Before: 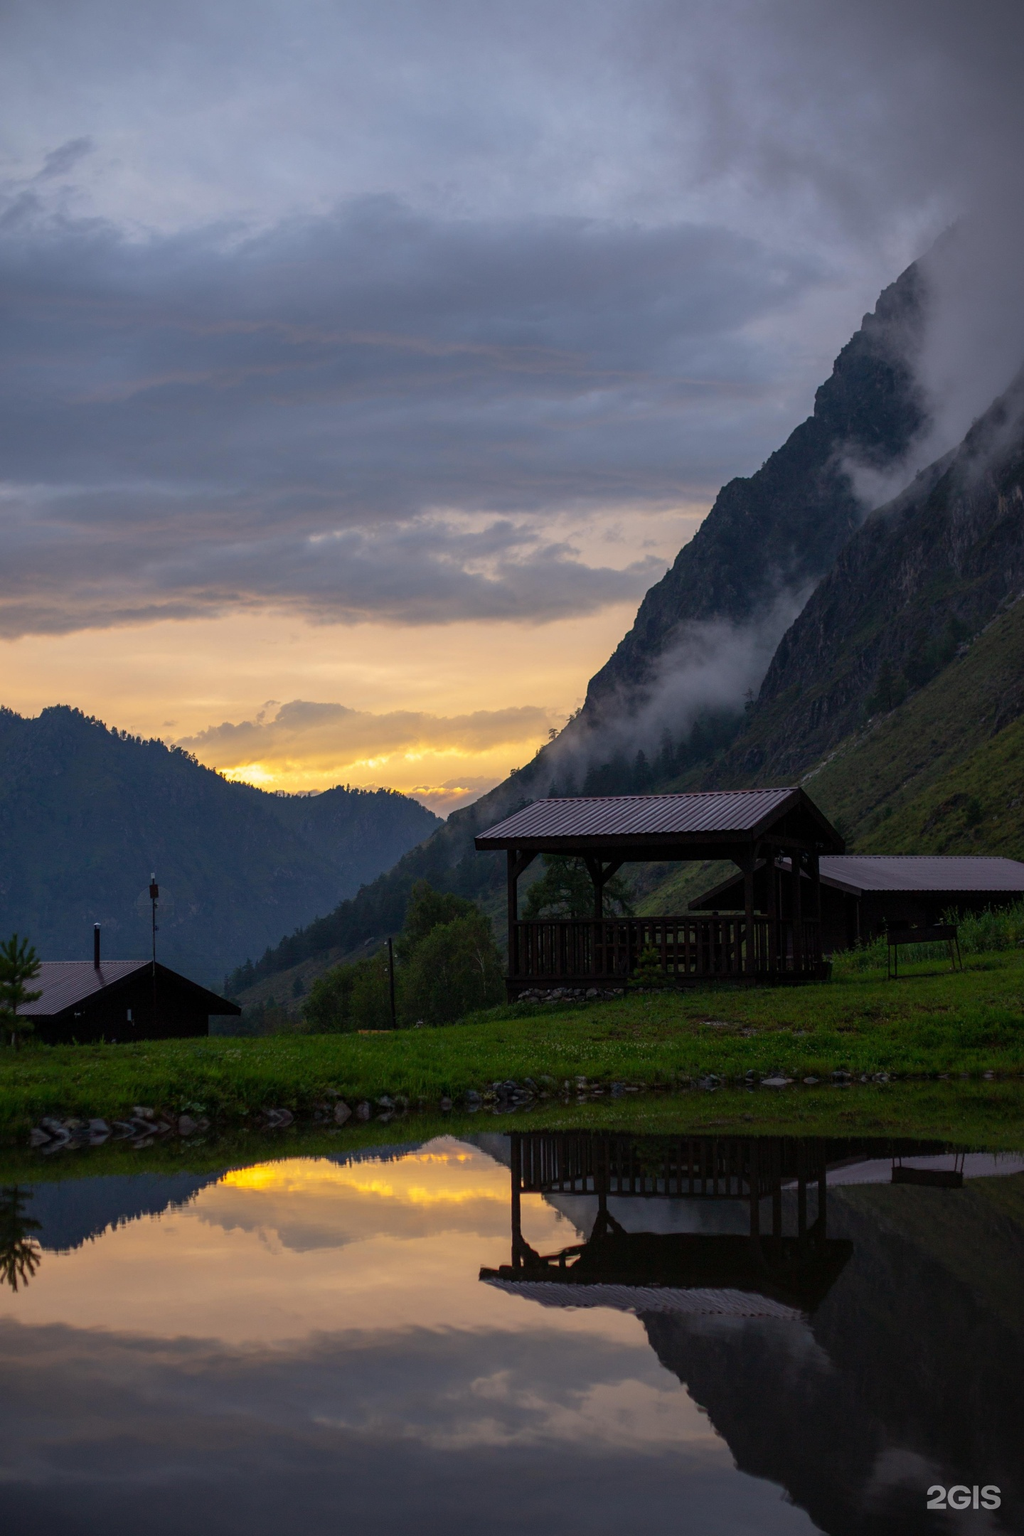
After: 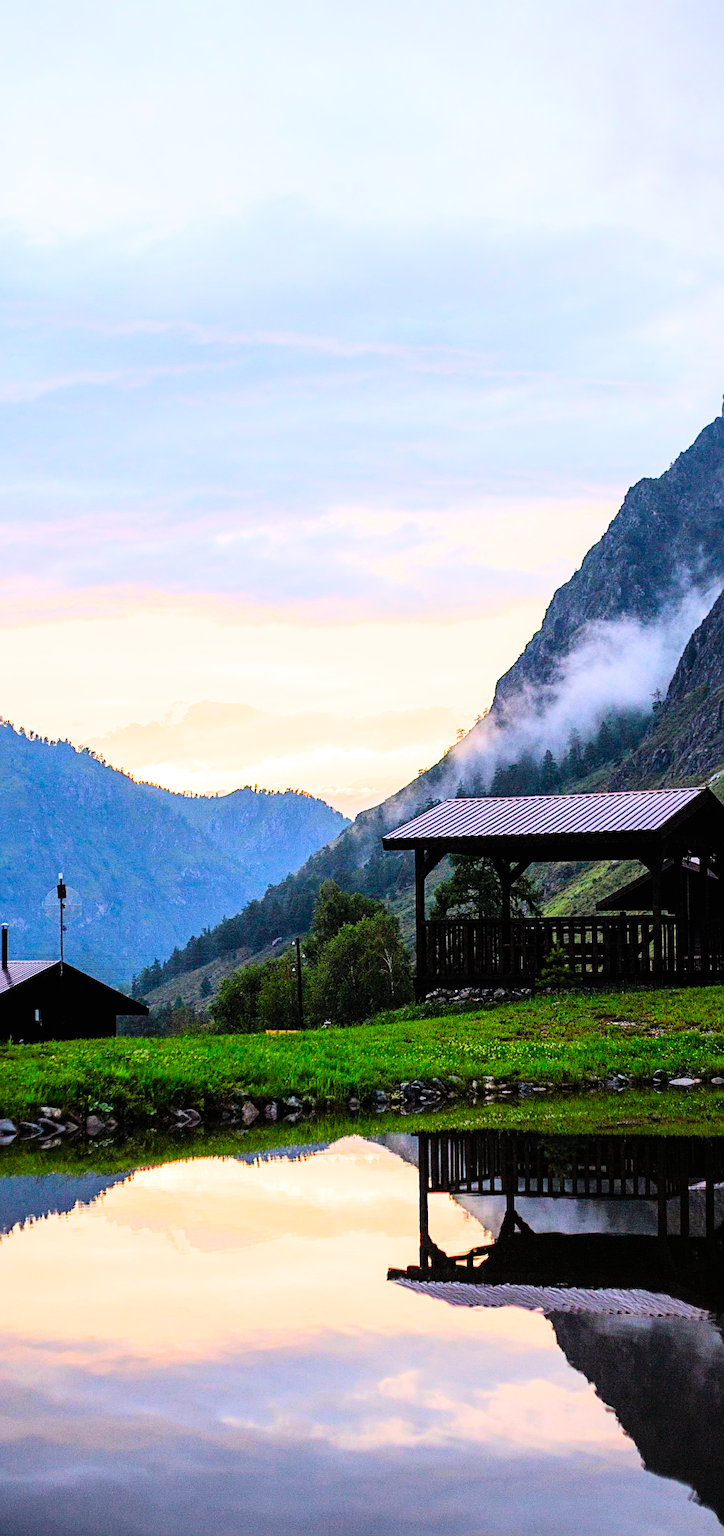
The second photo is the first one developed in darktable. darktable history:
contrast brightness saturation: contrast 0.2, brightness 0.2, saturation 0.8
filmic rgb: black relative exposure -5 EV, hardness 2.88, contrast 1.4, highlights saturation mix -30%
exposure: exposure 2.04 EV, compensate highlight preservation false
crop and rotate: left 9.061%, right 20.142%
sharpen: on, module defaults
